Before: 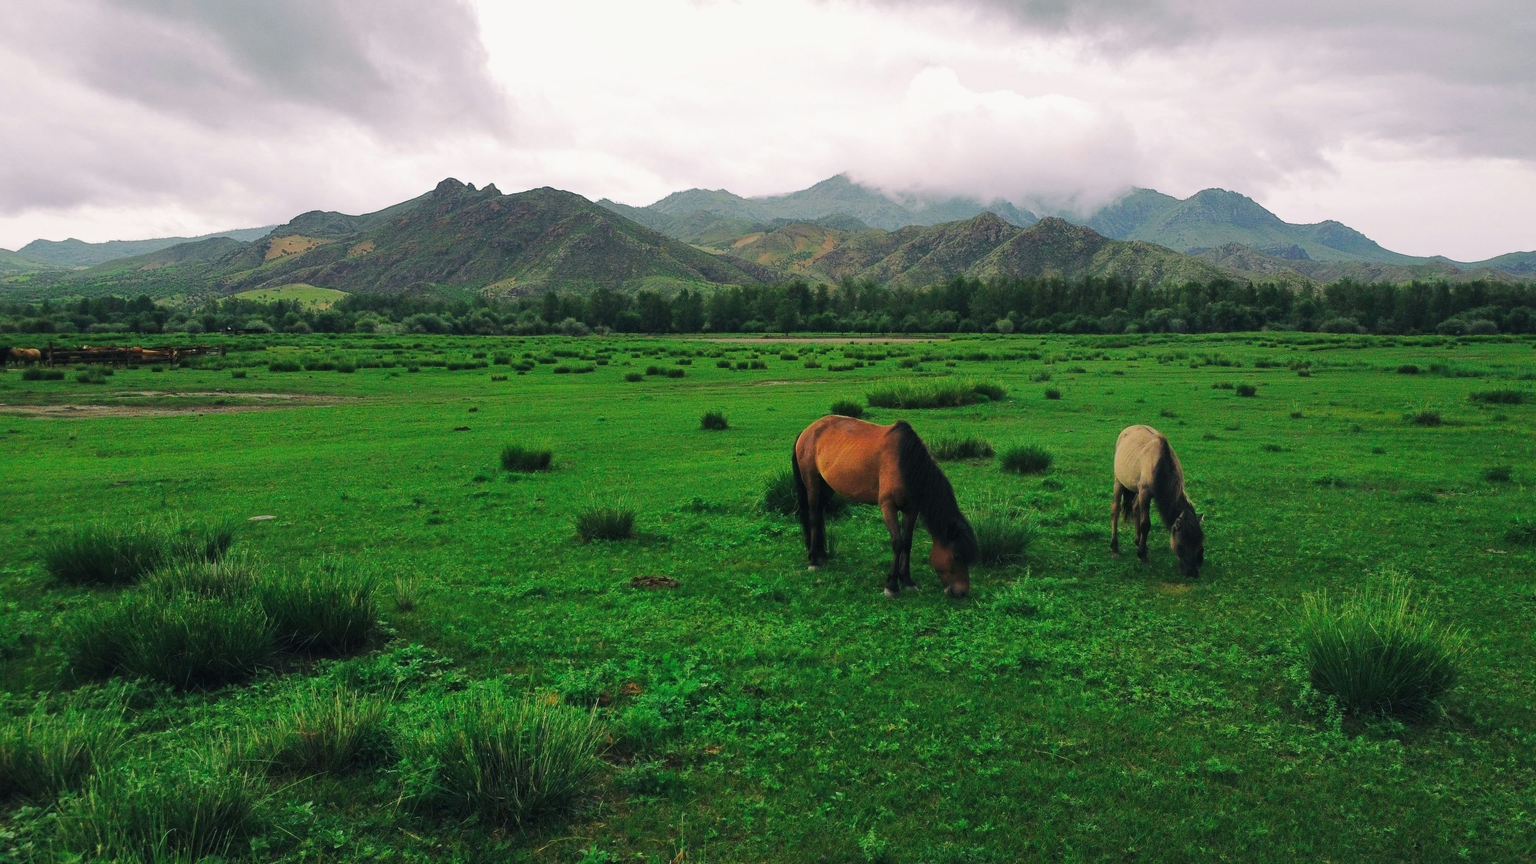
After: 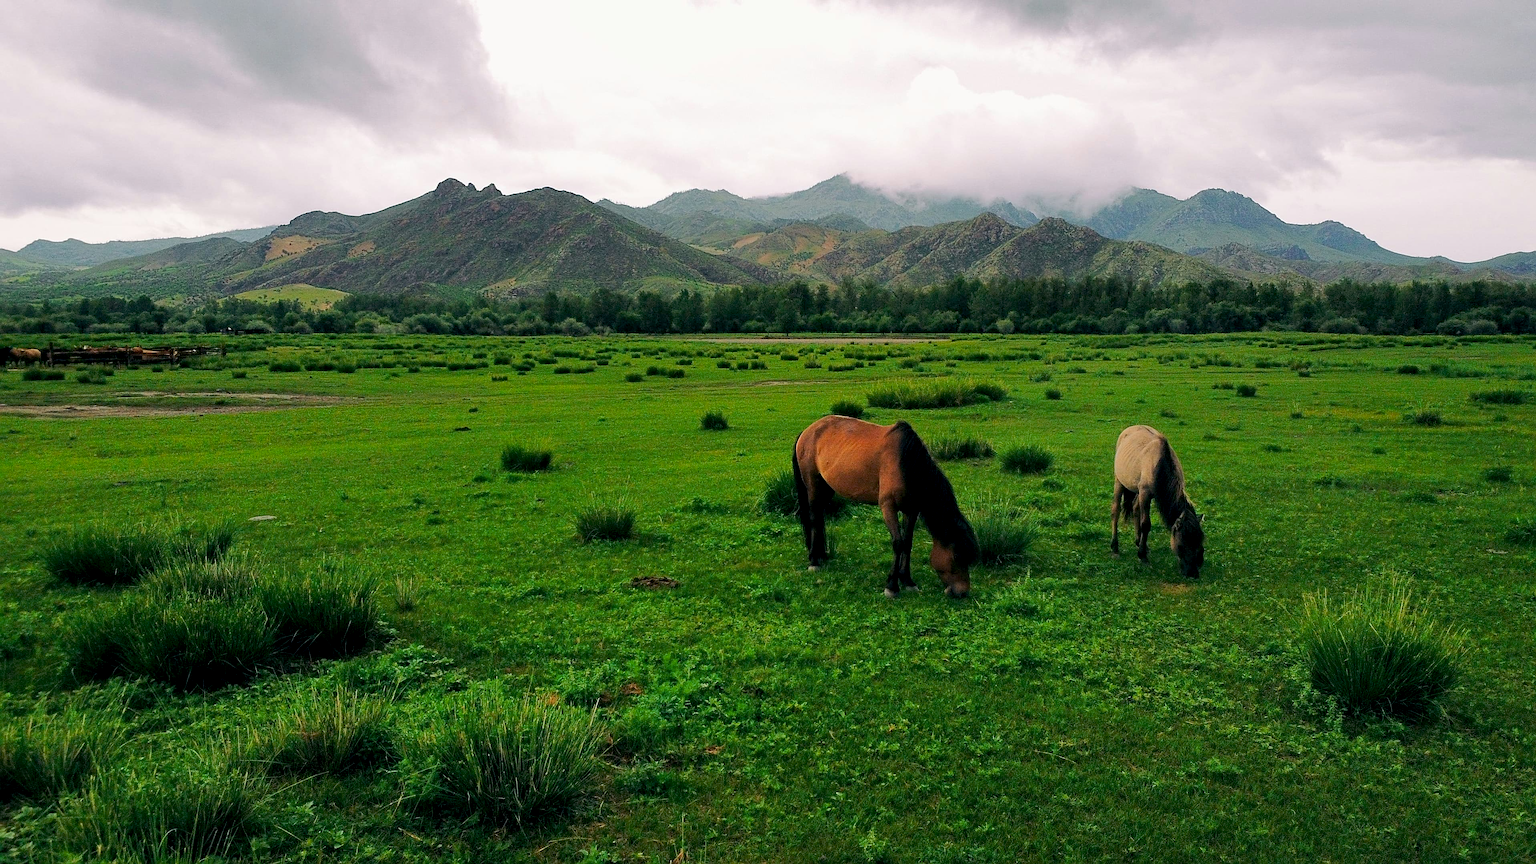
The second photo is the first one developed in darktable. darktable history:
exposure: black level correction 0.009, exposure 0.014 EV, compensate highlight preservation false
sharpen: on, module defaults
color zones: curves: ch2 [(0, 0.5) (0.143, 0.5) (0.286, 0.416) (0.429, 0.5) (0.571, 0.5) (0.714, 0.5) (0.857, 0.5) (1, 0.5)]
